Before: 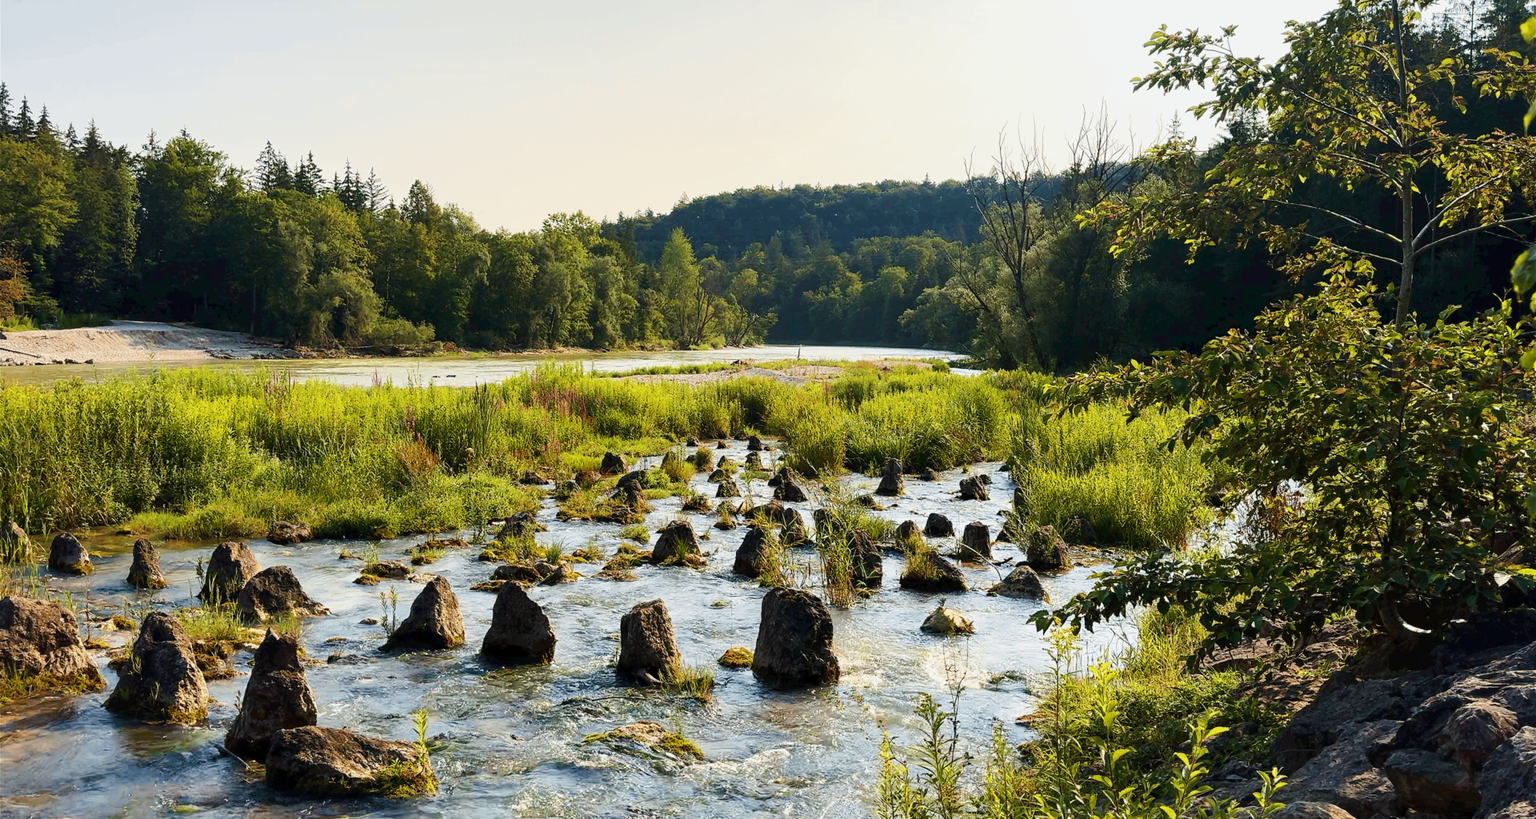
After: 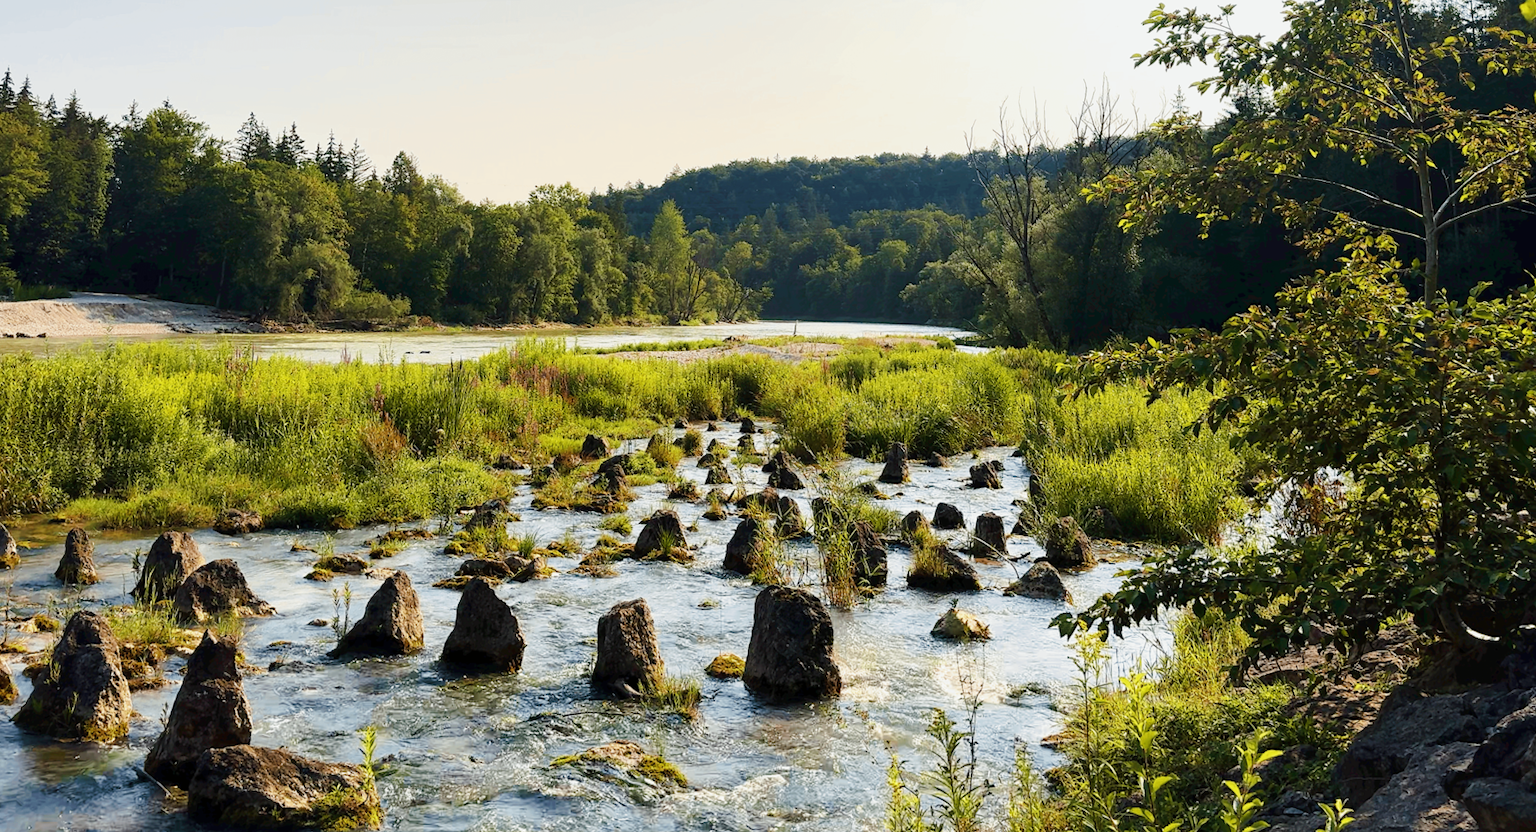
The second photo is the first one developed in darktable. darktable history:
crop and rotate: top 2.479%, bottom 3.018%
rotate and perspective: rotation 0.215°, lens shift (vertical) -0.139, crop left 0.069, crop right 0.939, crop top 0.002, crop bottom 0.996
